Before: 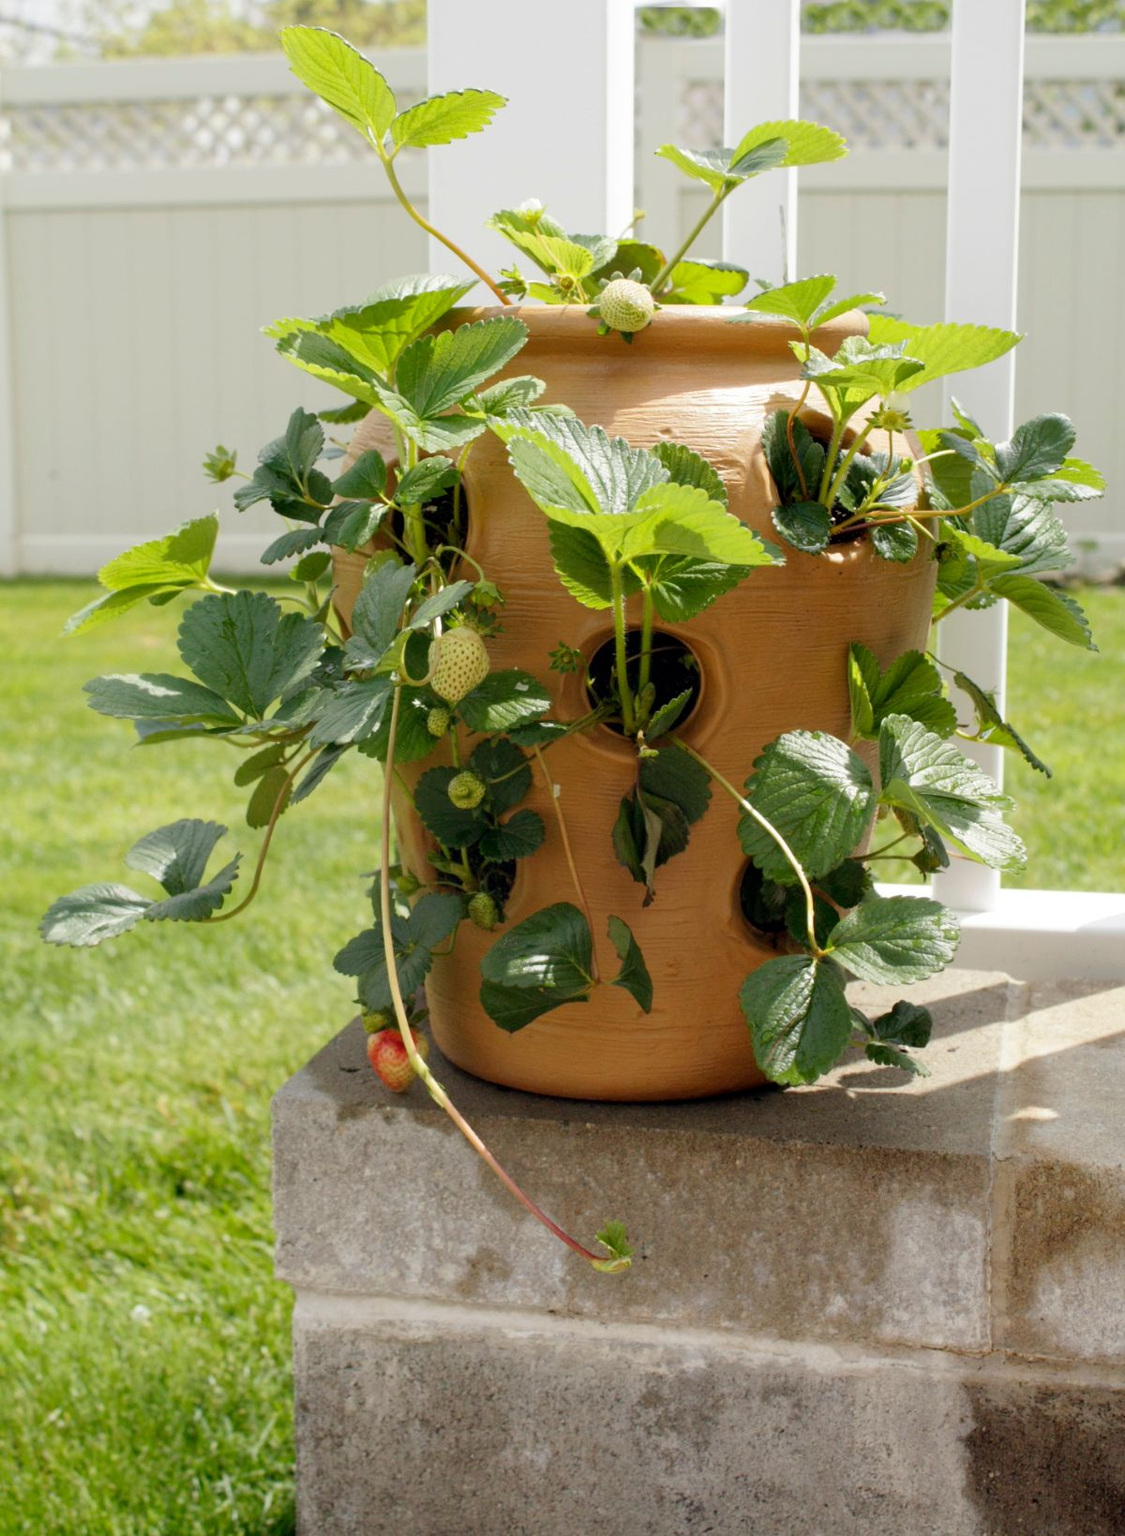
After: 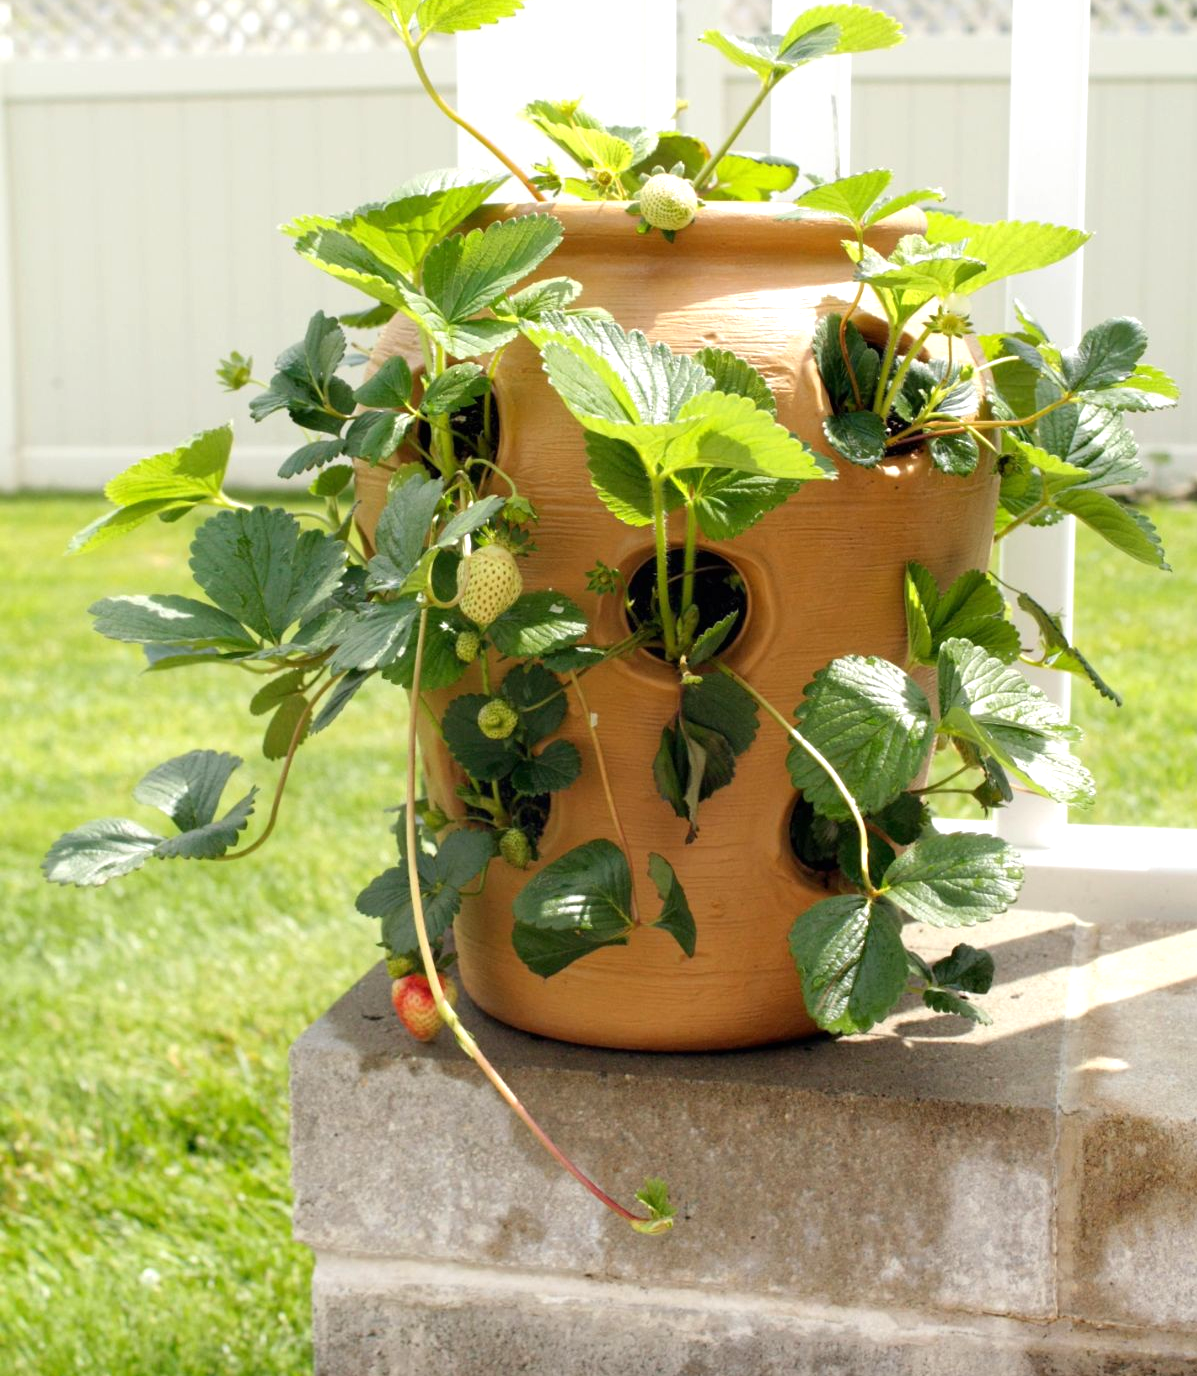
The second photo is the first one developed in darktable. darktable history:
crop: top 7.625%, bottom 8.027%
exposure: black level correction 0, exposure 0.5 EV, compensate highlight preservation false
